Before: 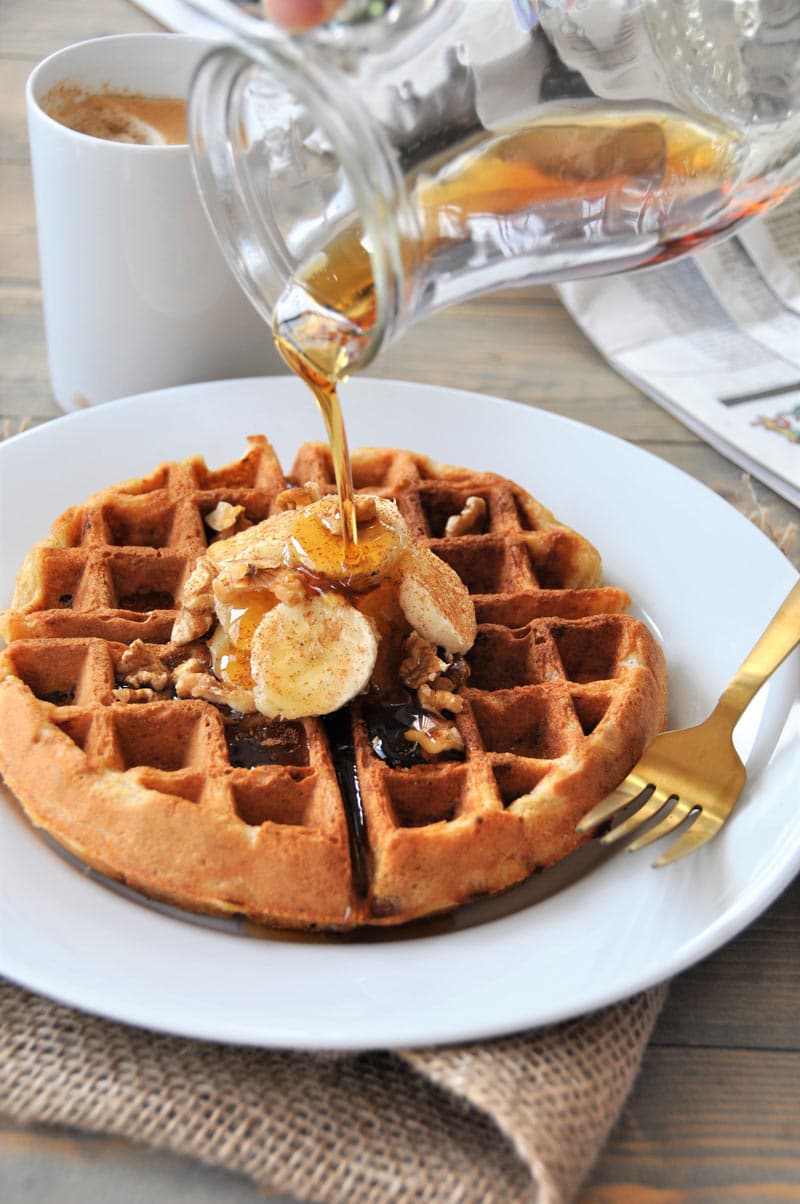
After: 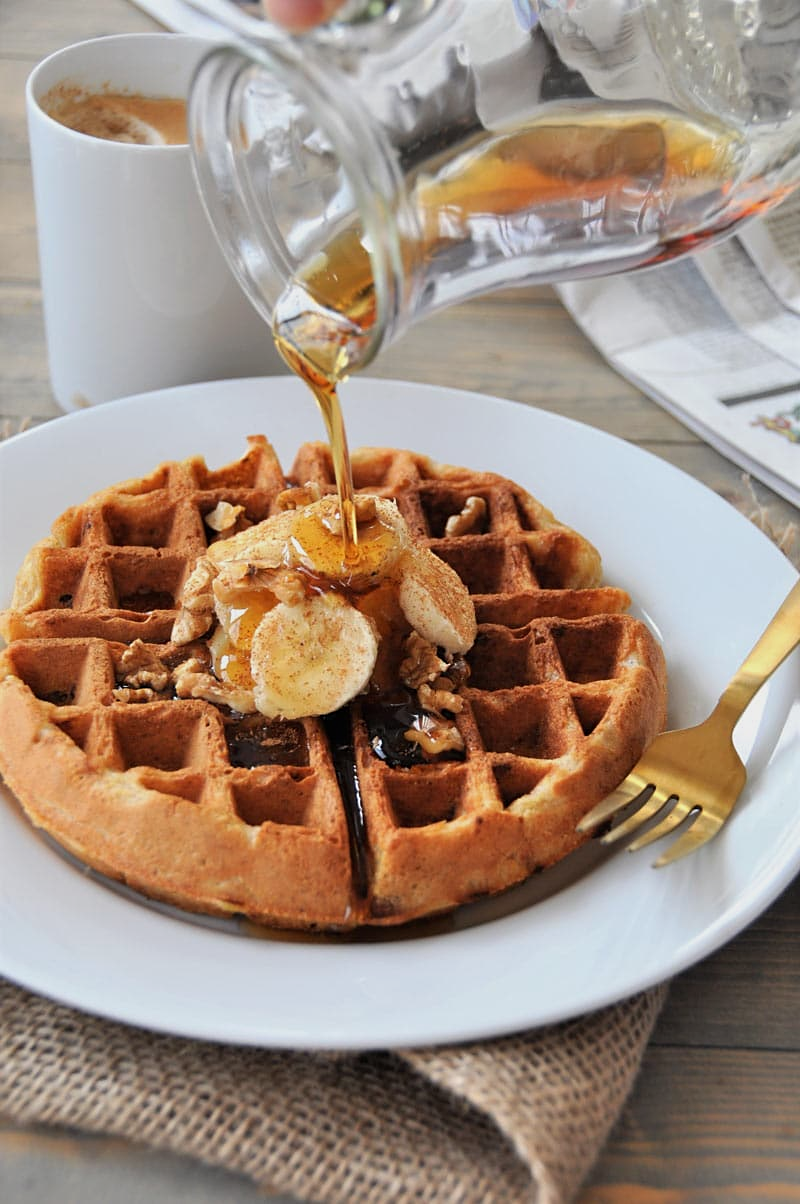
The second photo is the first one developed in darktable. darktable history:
exposure: exposure -0.242 EV, compensate highlight preservation false
sharpen: amount 0.2
